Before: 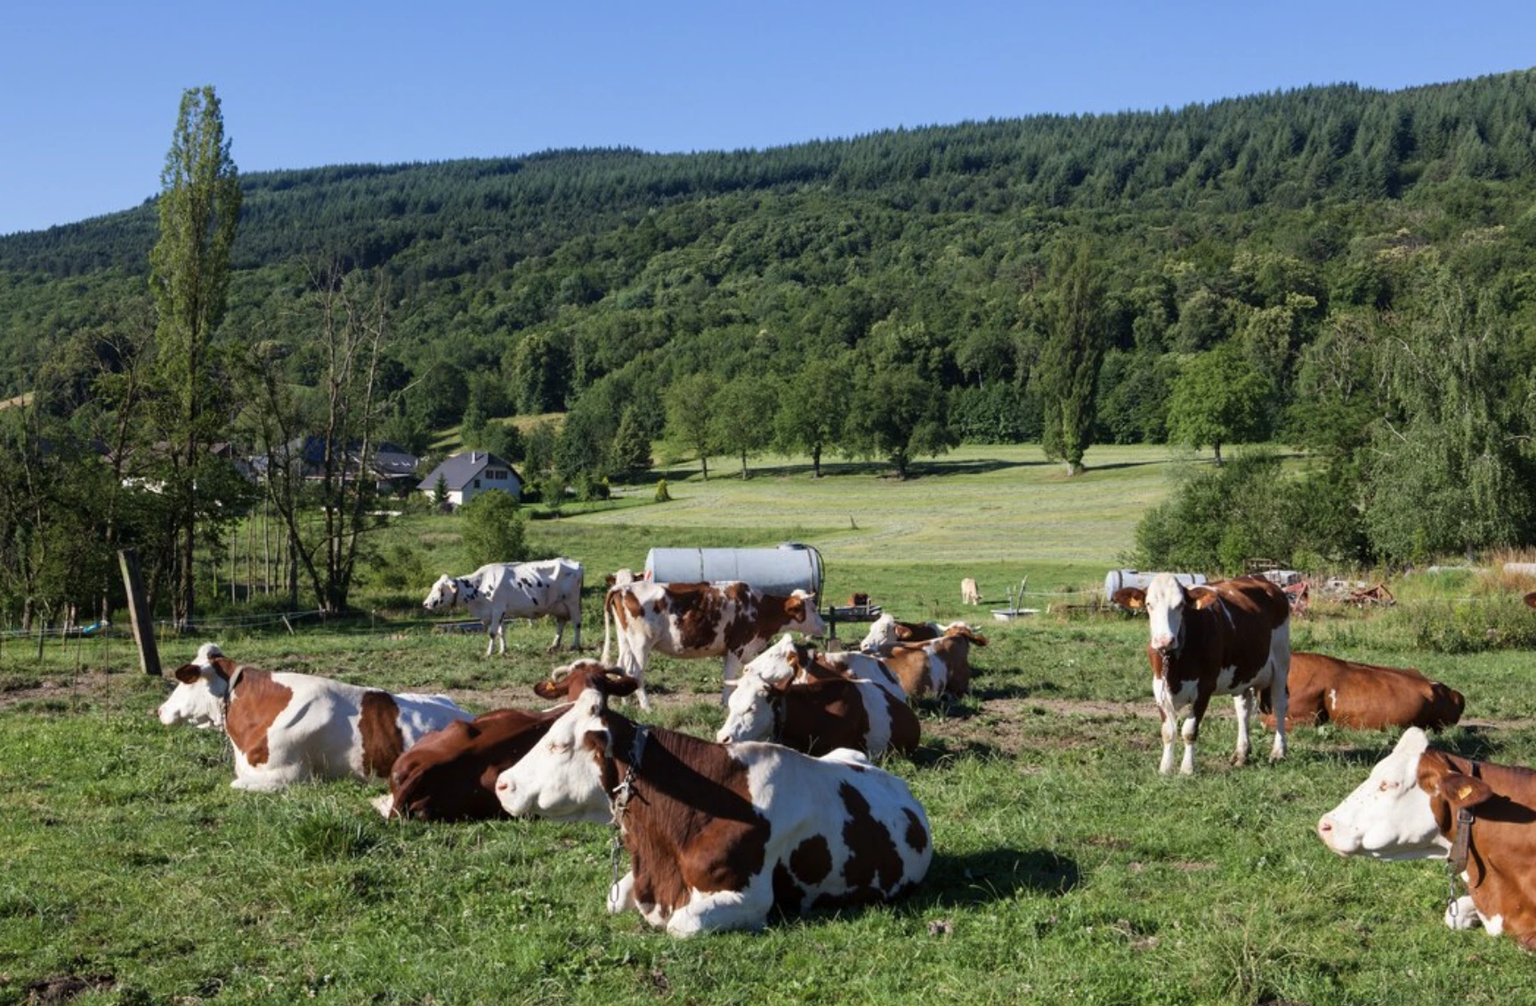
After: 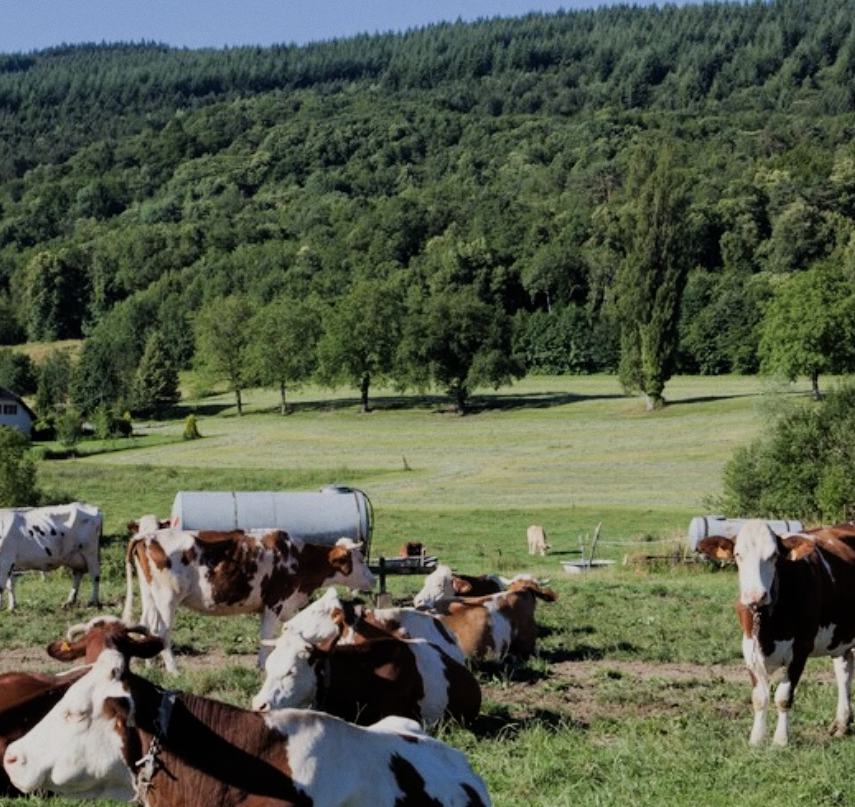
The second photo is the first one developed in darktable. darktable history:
grain: coarseness 0.09 ISO, strength 10%
crop: left 32.075%, top 10.976%, right 18.355%, bottom 17.596%
filmic rgb: black relative exposure -7.65 EV, white relative exposure 4.56 EV, hardness 3.61
